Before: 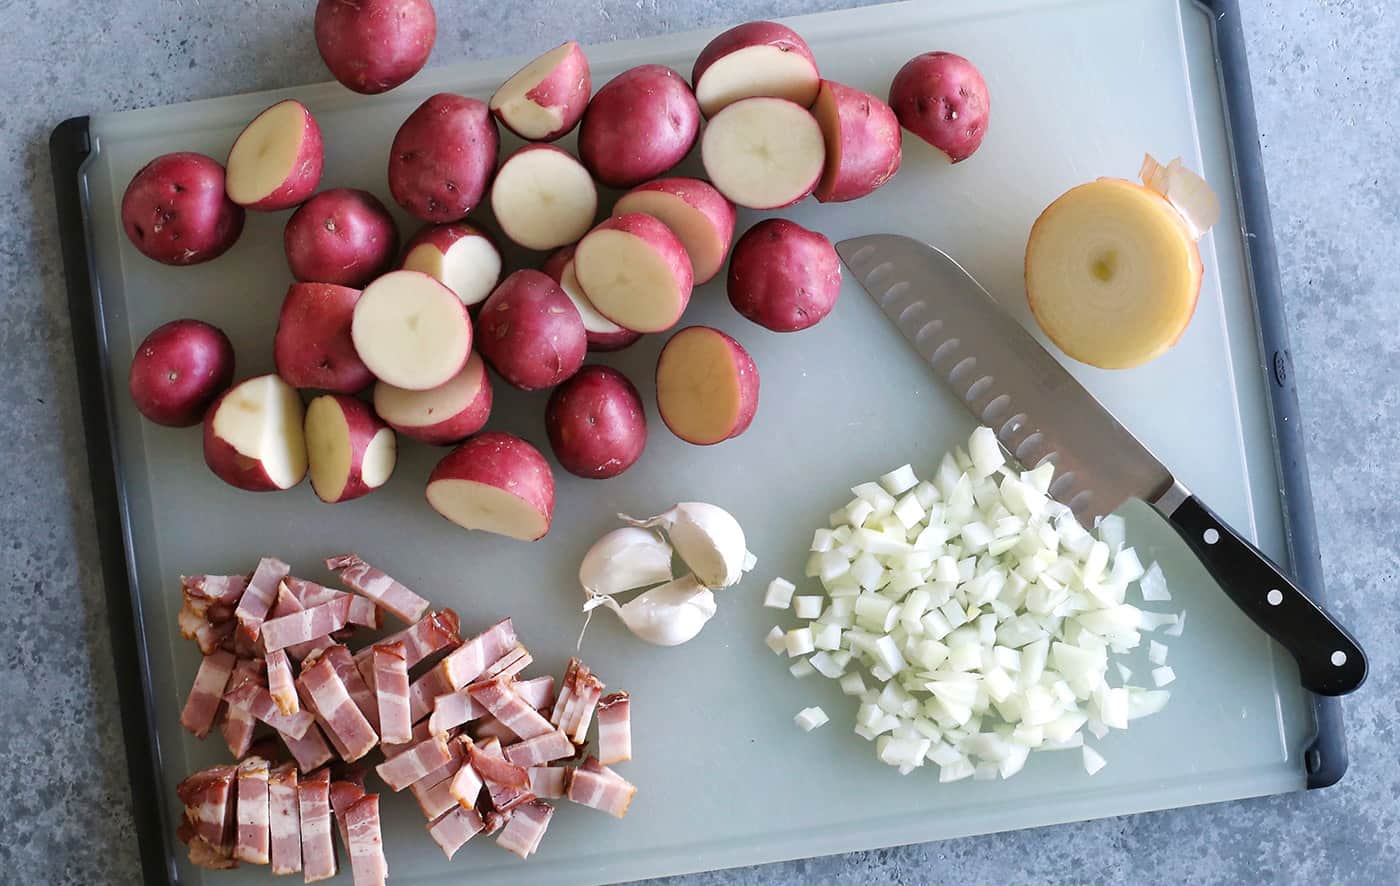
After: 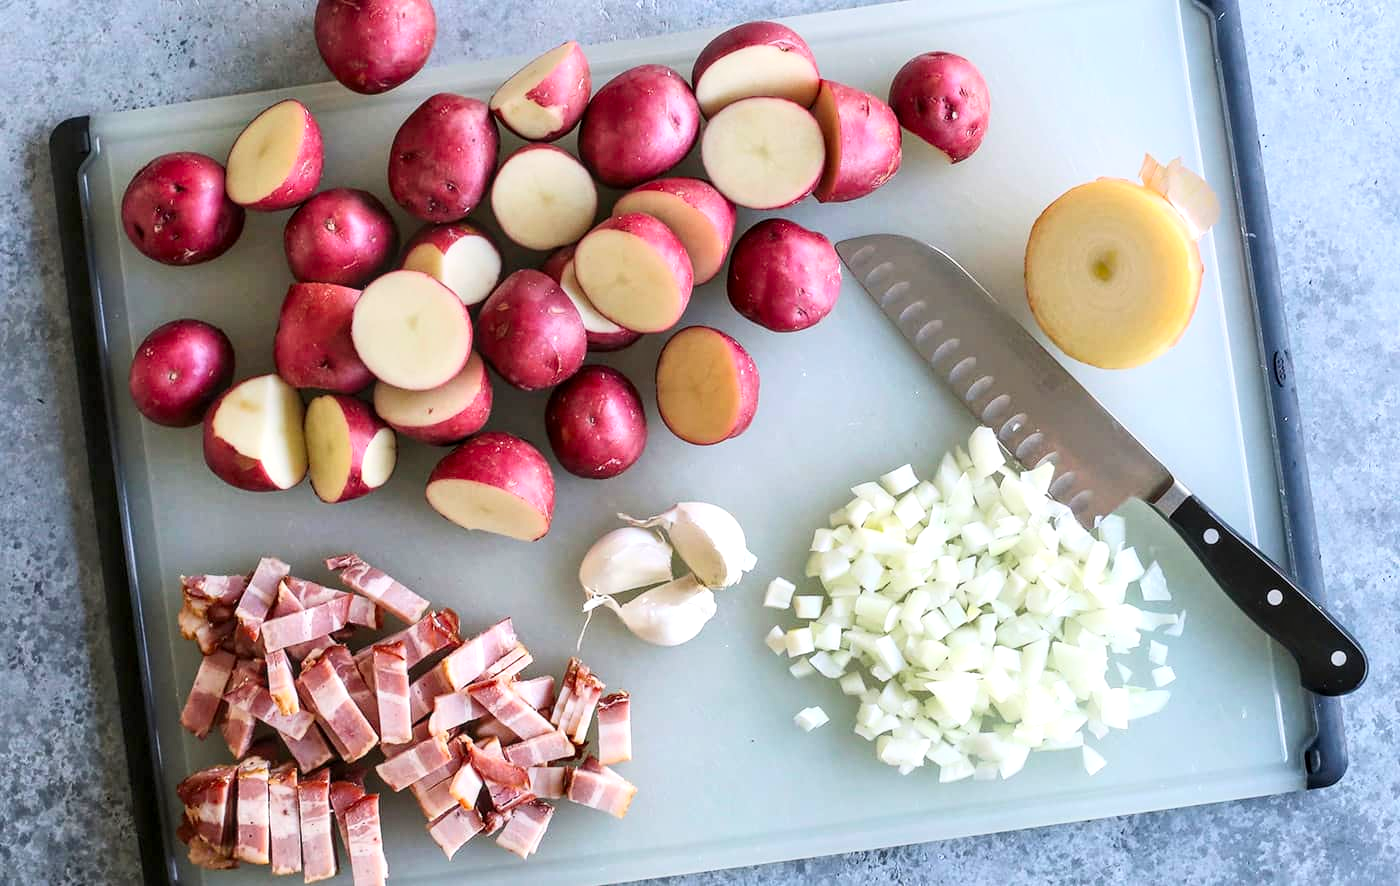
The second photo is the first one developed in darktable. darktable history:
local contrast: detail 130%
color zones: curves: ch1 [(0, 0.513) (0.143, 0.524) (0.286, 0.511) (0.429, 0.506) (0.571, 0.503) (0.714, 0.503) (0.857, 0.508) (1, 0.513)]
contrast brightness saturation: contrast 0.204, brightness 0.167, saturation 0.223
